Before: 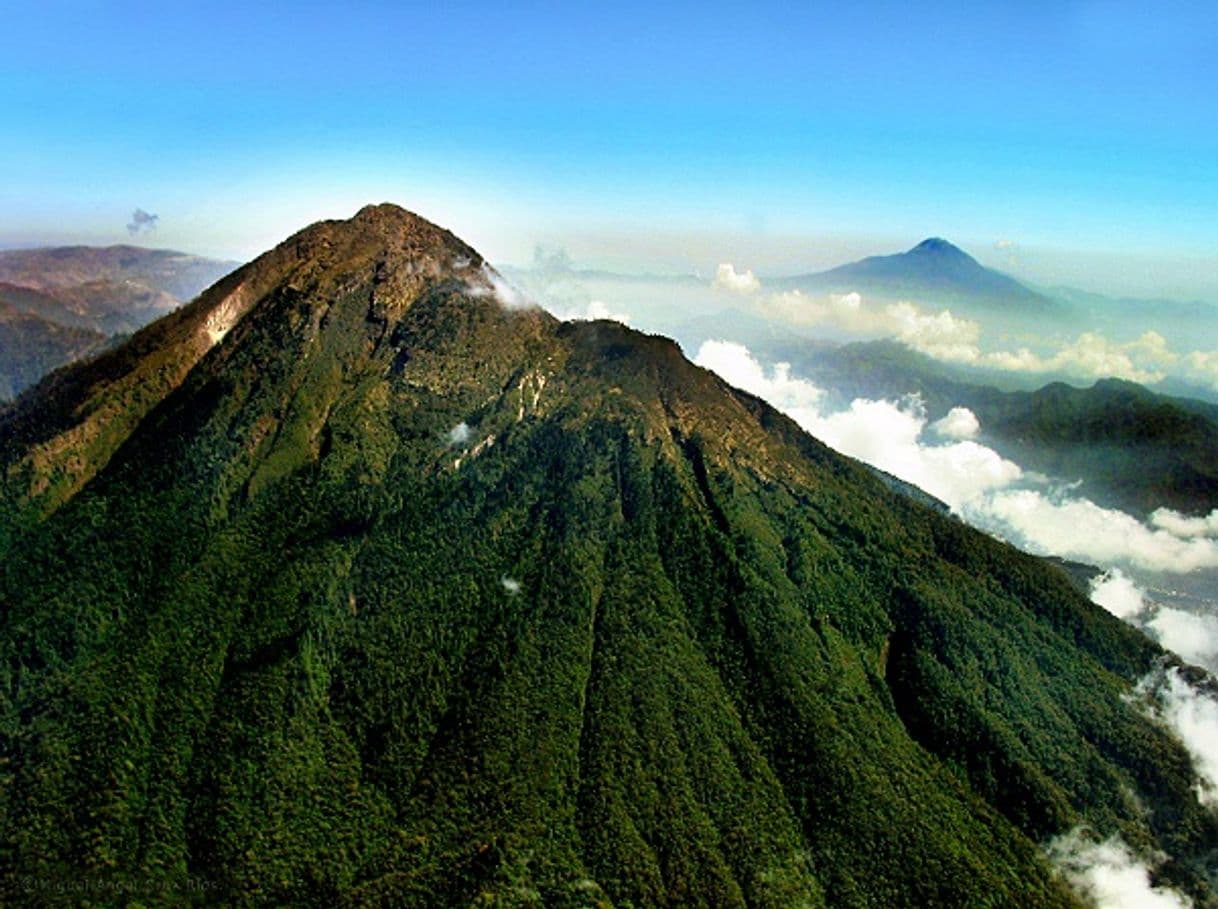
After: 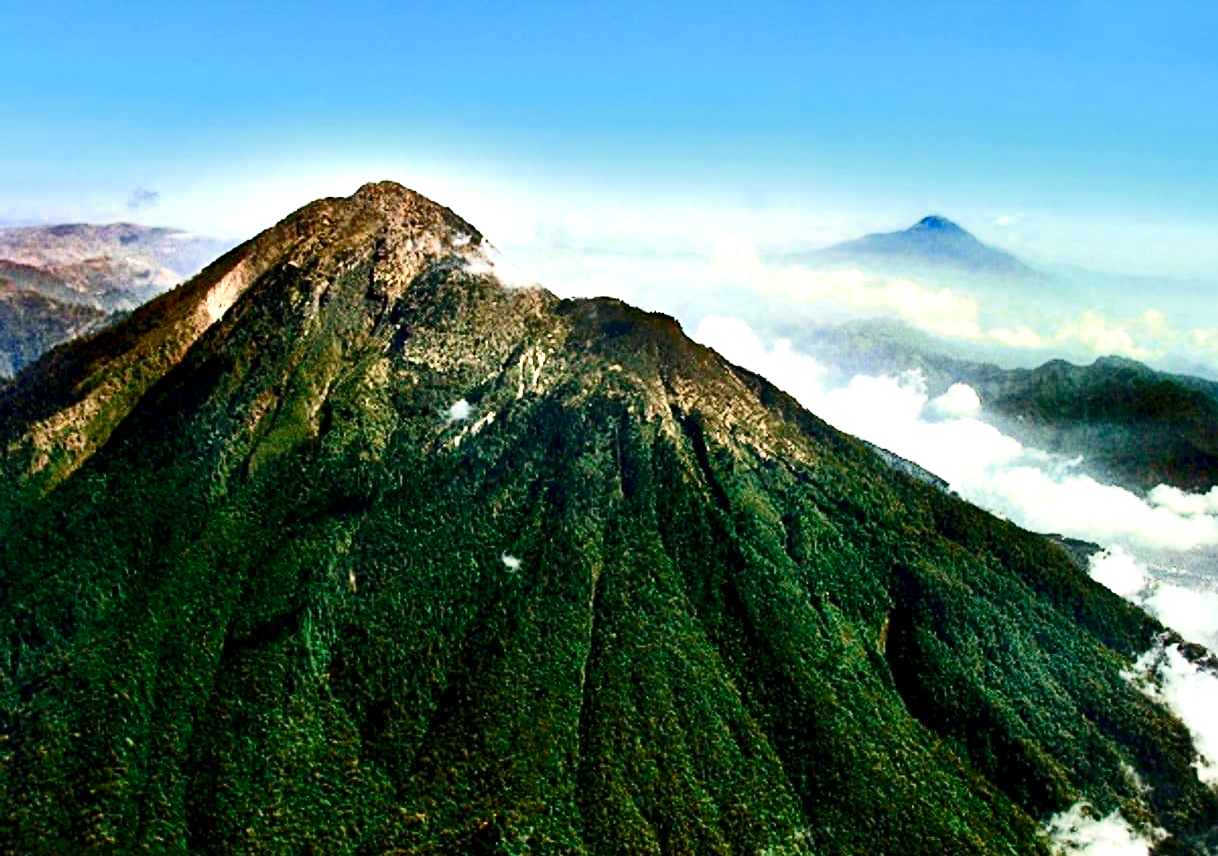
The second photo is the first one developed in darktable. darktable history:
exposure: black level correction 0, exposure 0.891 EV, compensate highlight preservation false
local contrast: highlights 105%, shadows 101%, detail 120%, midtone range 0.2
crop and rotate: top 2.554%, bottom 3.187%
haze removal: adaptive false
contrast brightness saturation: contrast 0.404, brightness 0.111, saturation 0.215
color zones: curves: ch0 [(0, 0.5) (0.125, 0.4) (0.25, 0.5) (0.375, 0.4) (0.5, 0.4) (0.625, 0.35) (0.75, 0.35) (0.875, 0.5)]; ch1 [(0, 0.35) (0.125, 0.45) (0.25, 0.35) (0.375, 0.35) (0.5, 0.35) (0.625, 0.35) (0.75, 0.45) (0.875, 0.35)]; ch2 [(0, 0.6) (0.125, 0.5) (0.25, 0.5) (0.375, 0.6) (0.5, 0.6) (0.625, 0.5) (0.75, 0.5) (0.875, 0.5)]
color balance rgb: perceptual saturation grading › global saturation 20%, perceptual saturation grading › highlights -50.257%, perceptual saturation grading › shadows 30.335%
